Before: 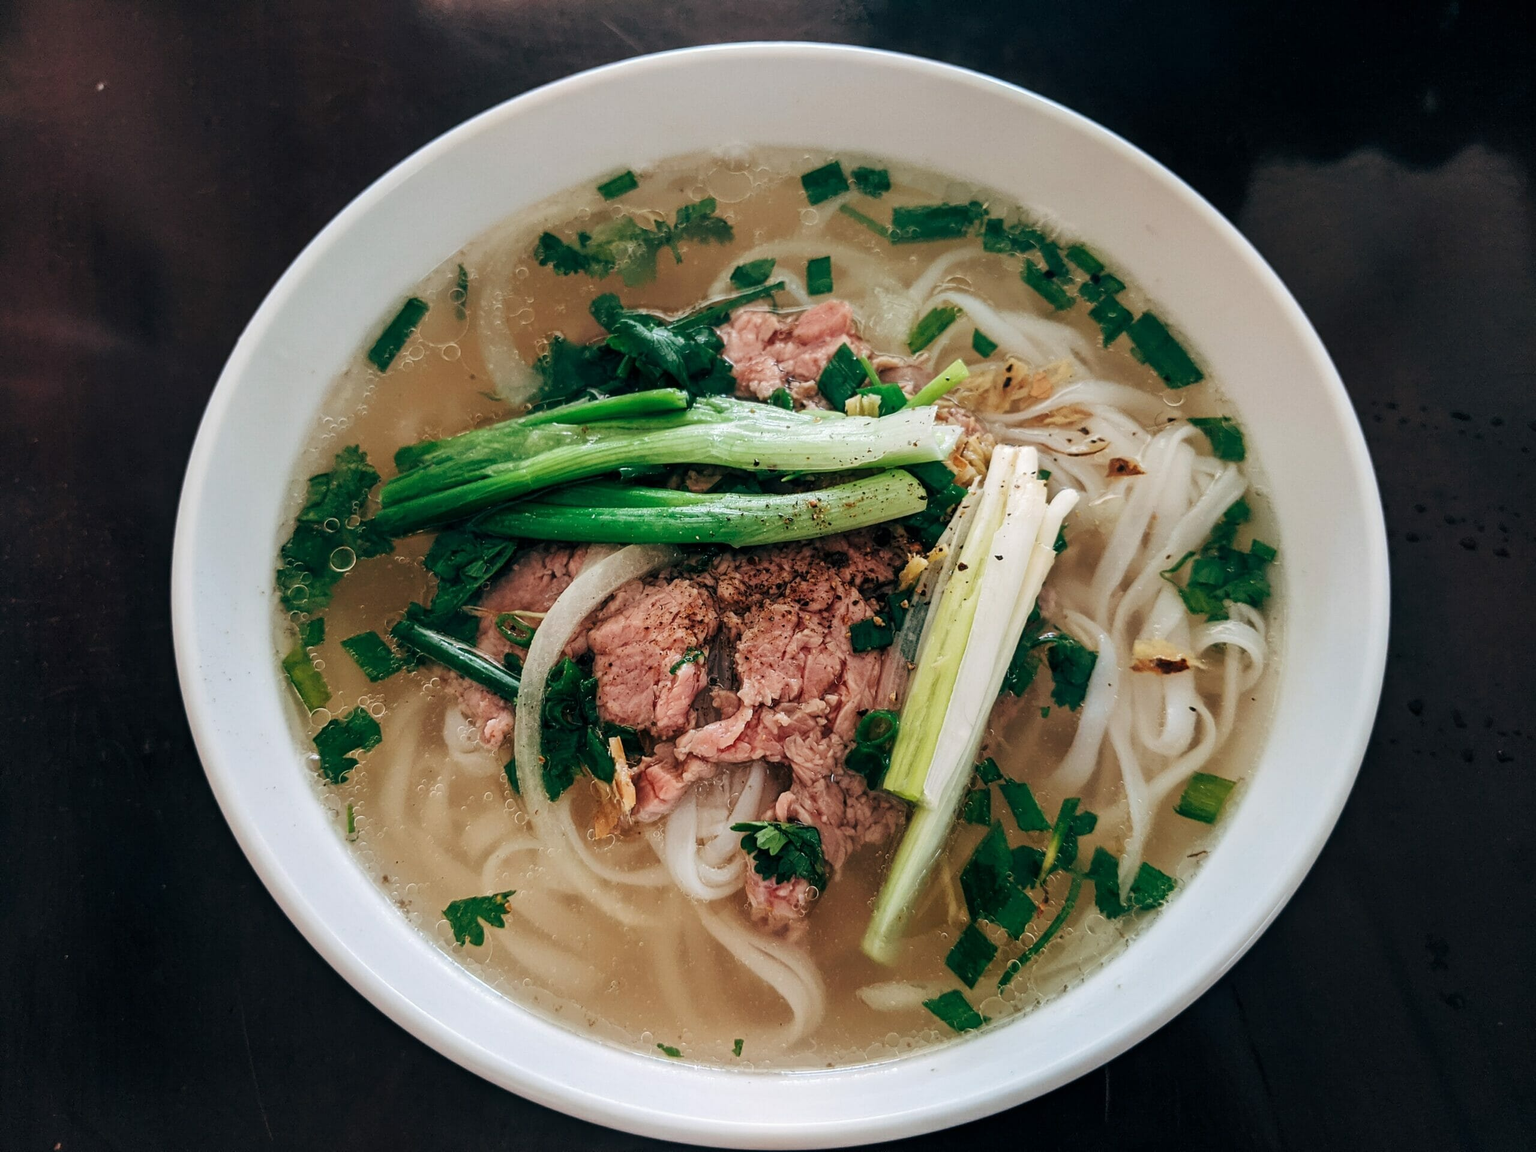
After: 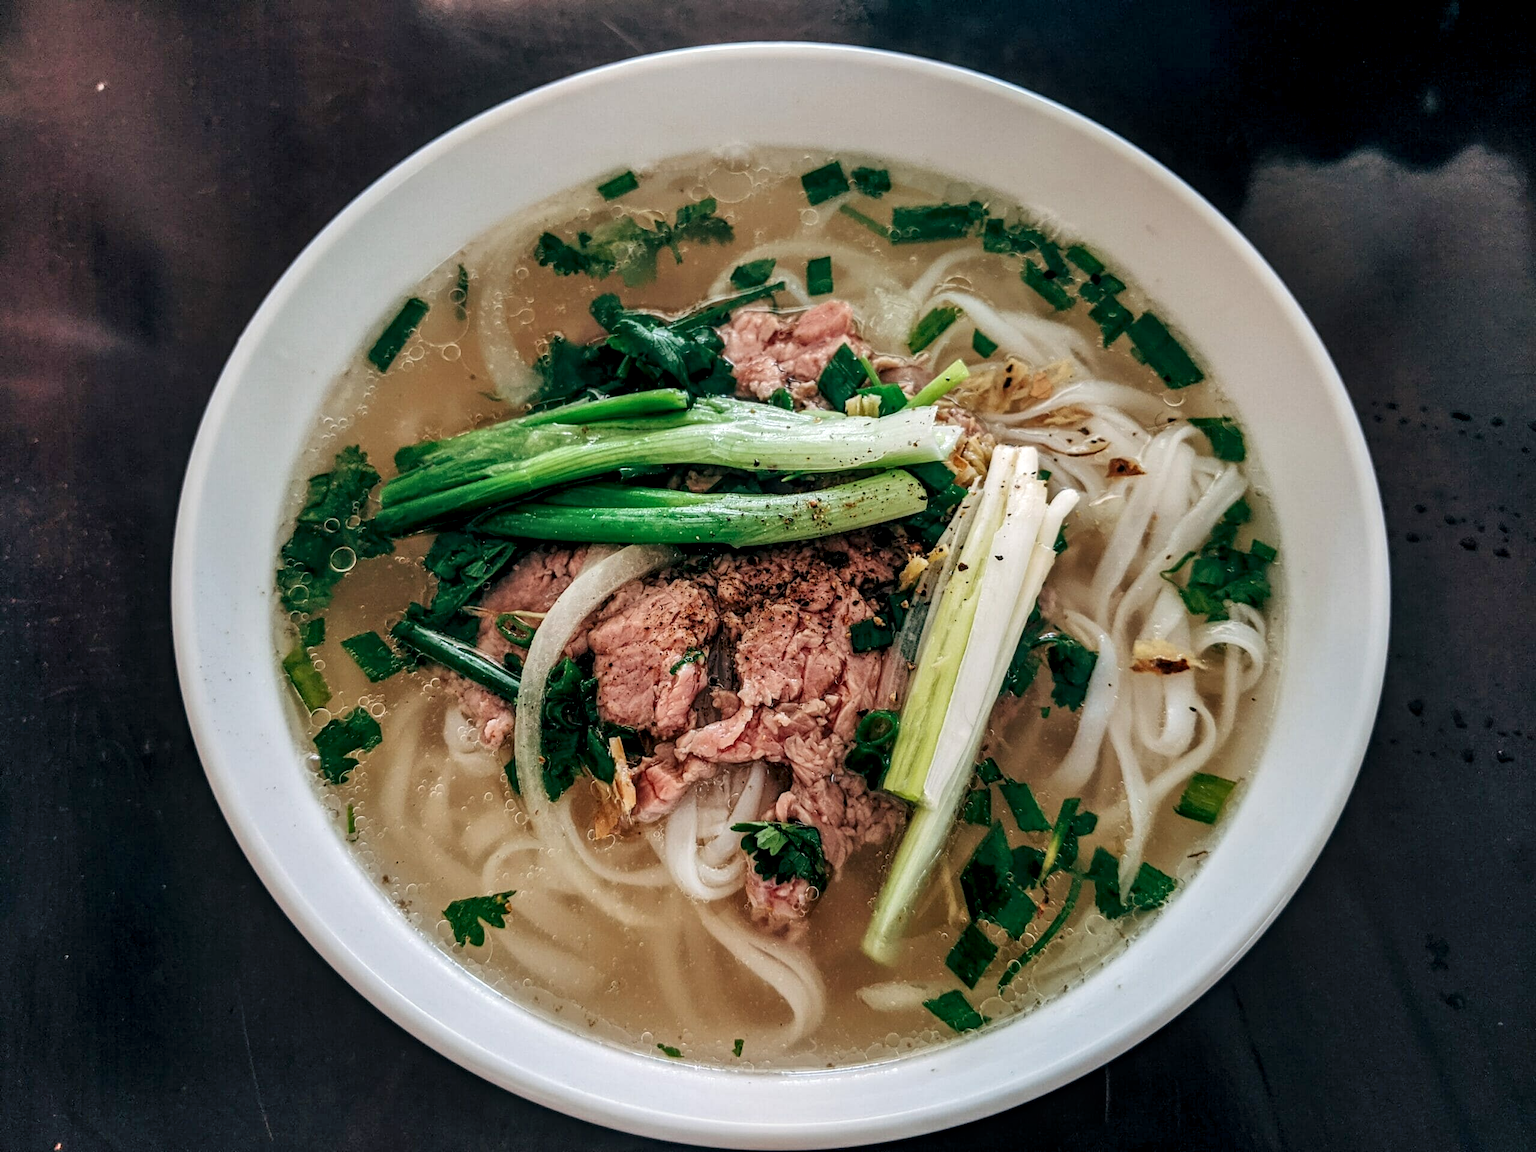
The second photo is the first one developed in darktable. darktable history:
local contrast: highlights 40%, shadows 60%, detail 136%, midtone range 0.514
exposure: black level correction 0.001, compensate highlight preservation false
shadows and highlights: low approximation 0.01, soften with gaussian
